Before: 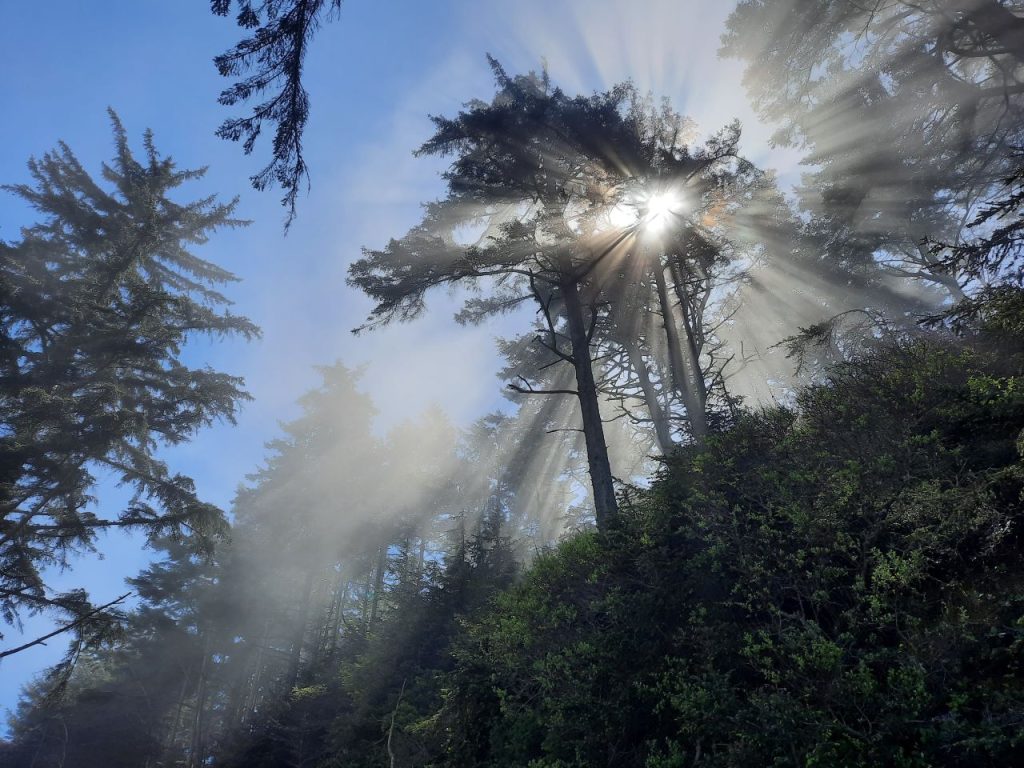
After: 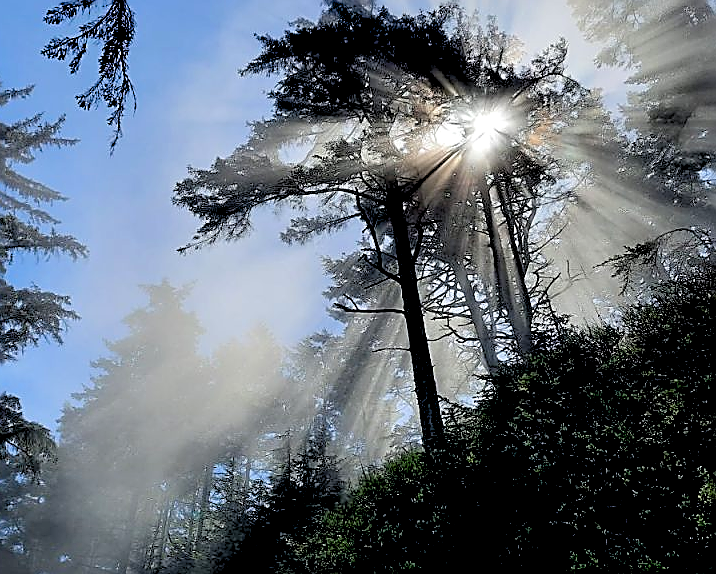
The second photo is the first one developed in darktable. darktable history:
rgb levels: levels [[0.013, 0.434, 0.89], [0, 0.5, 1], [0, 0.5, 1]]
exposure: black level correction 0.029, exposure -0.073 EV, compensate highlight preservation false
sharpen: radius 1.685, amount 1.294
crop and rotate: left 17.046%, top 10.659%, right 12.989%, bottom 14.553%
